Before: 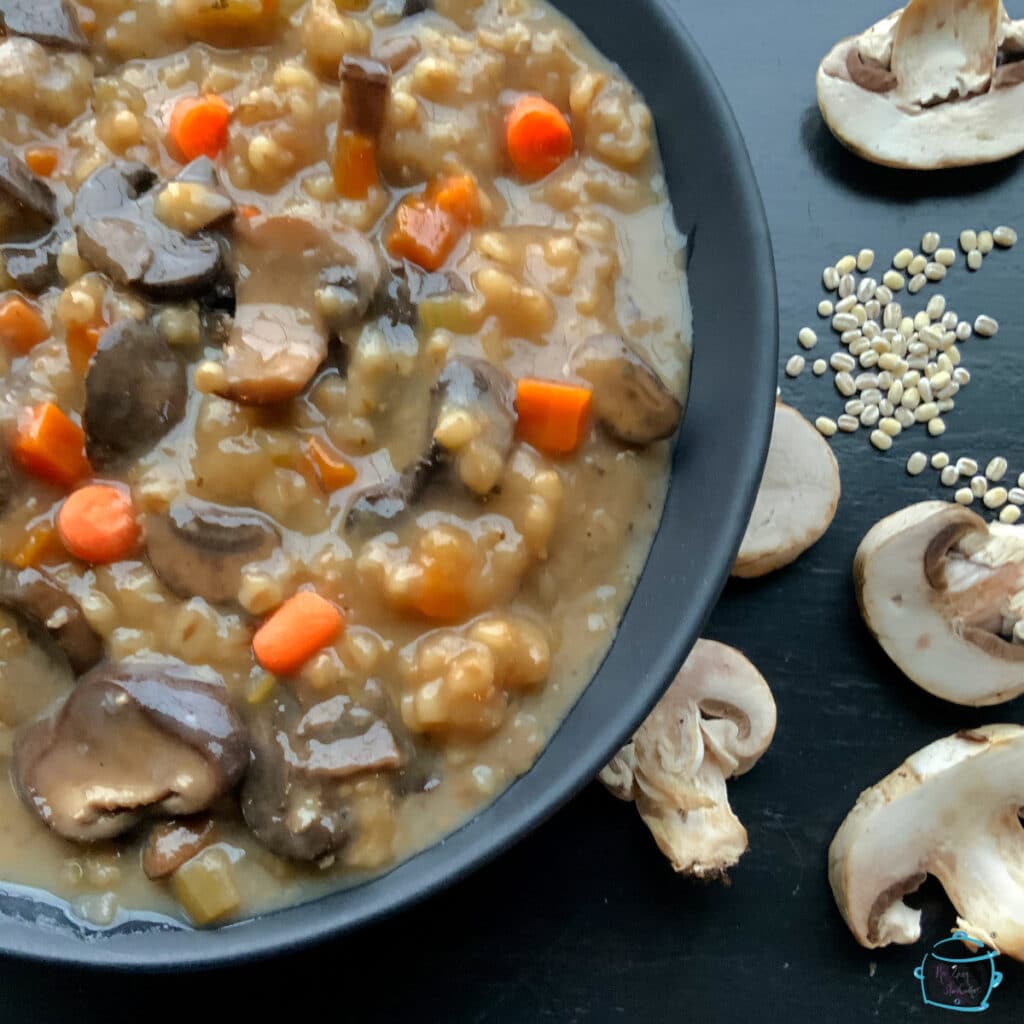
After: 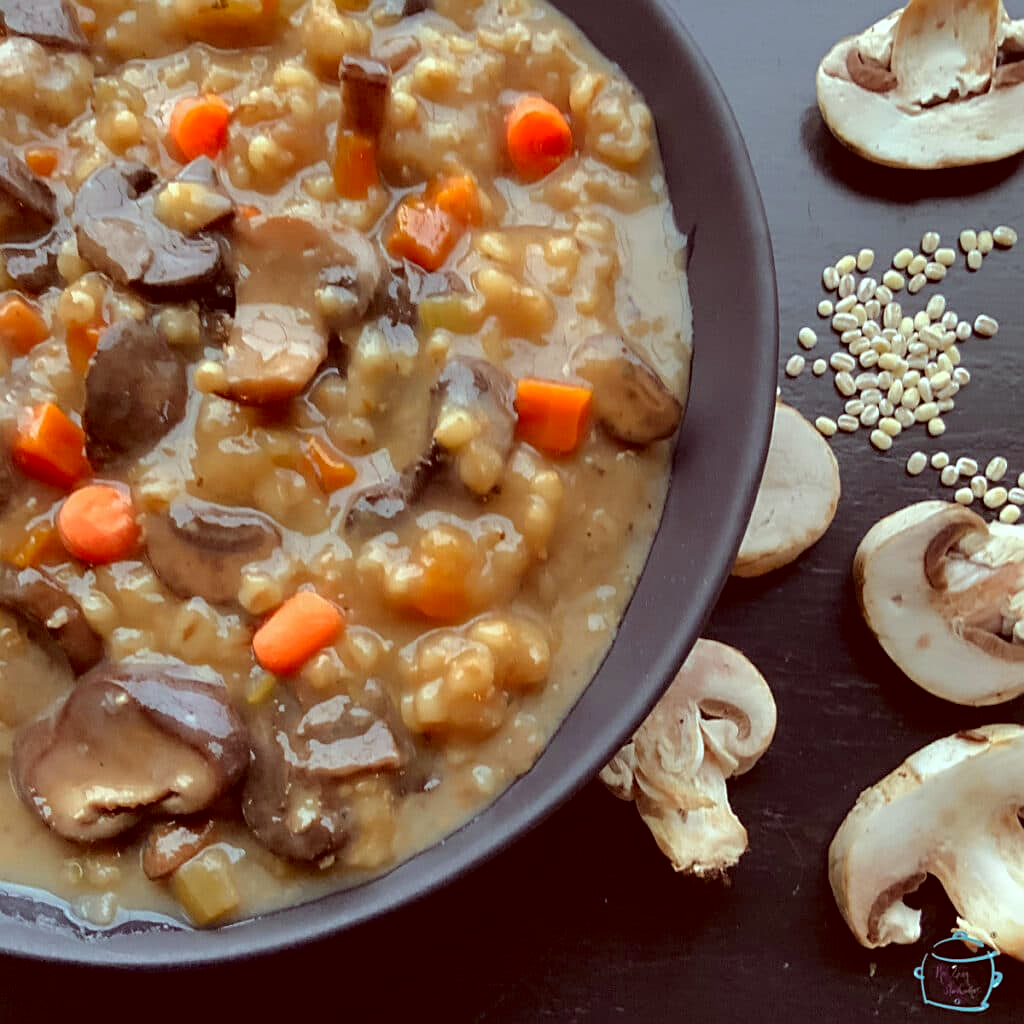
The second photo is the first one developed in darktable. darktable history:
sharpen: on, module defaults
color correction: highlights a* -7.14, highlights b* -0.204, shadows a* 20.5, shadows b* 11.67
color calibration: illuminant same as pipeline (D50), adaptation XYZ, x 0.346, y 0.358, temperature 5007.14 K
